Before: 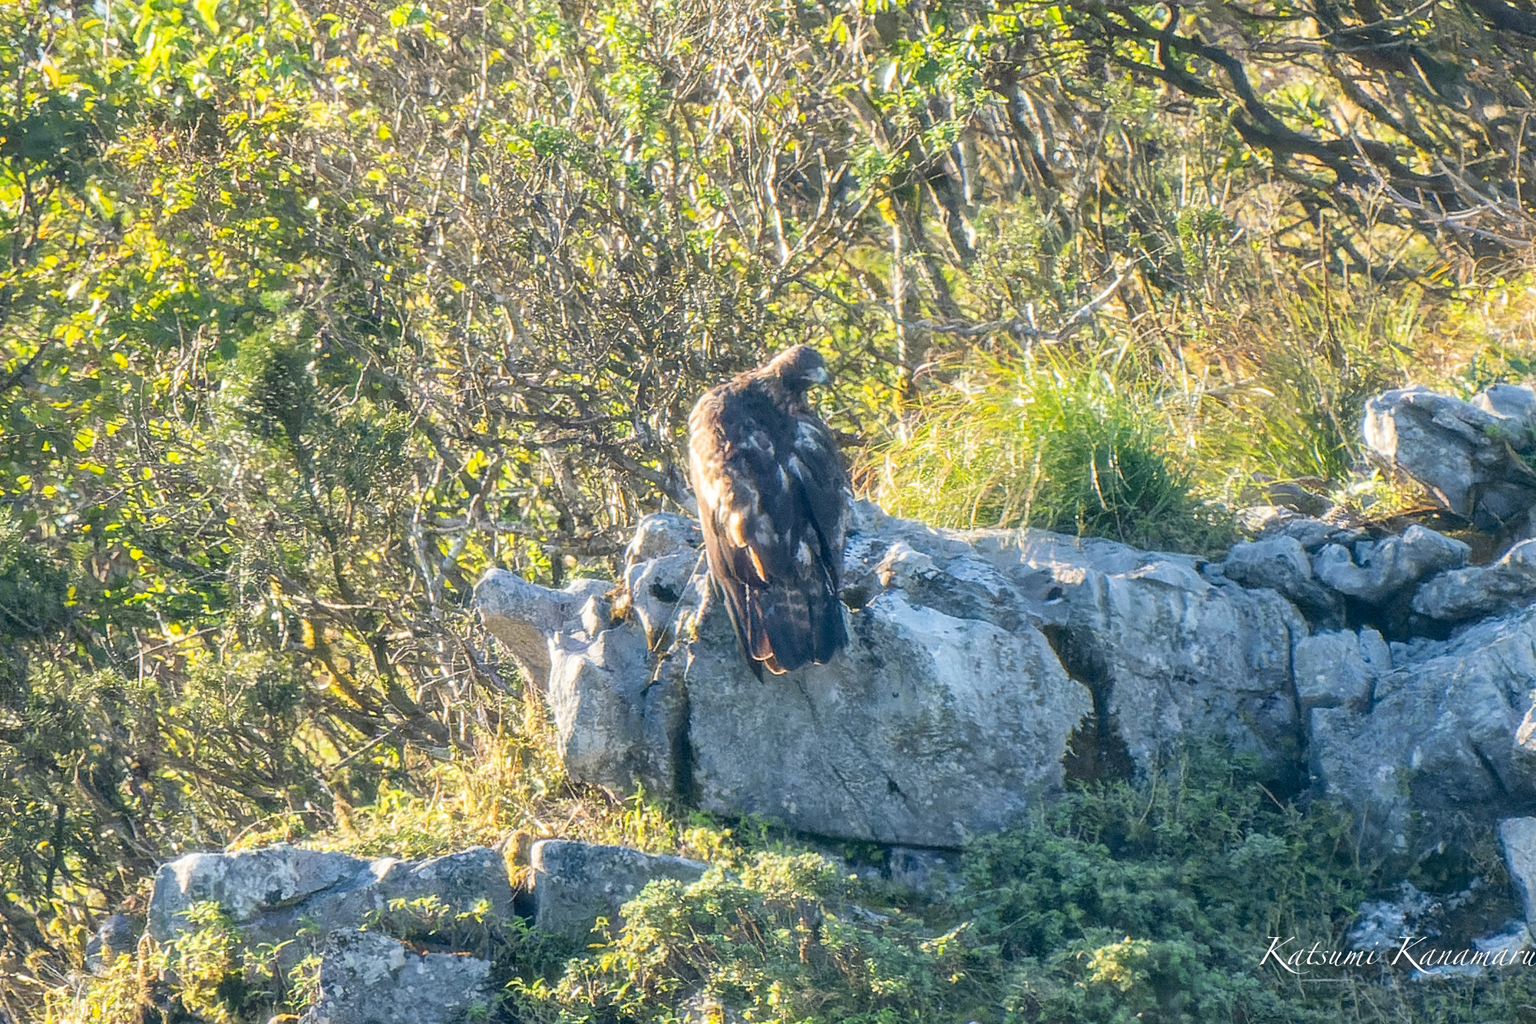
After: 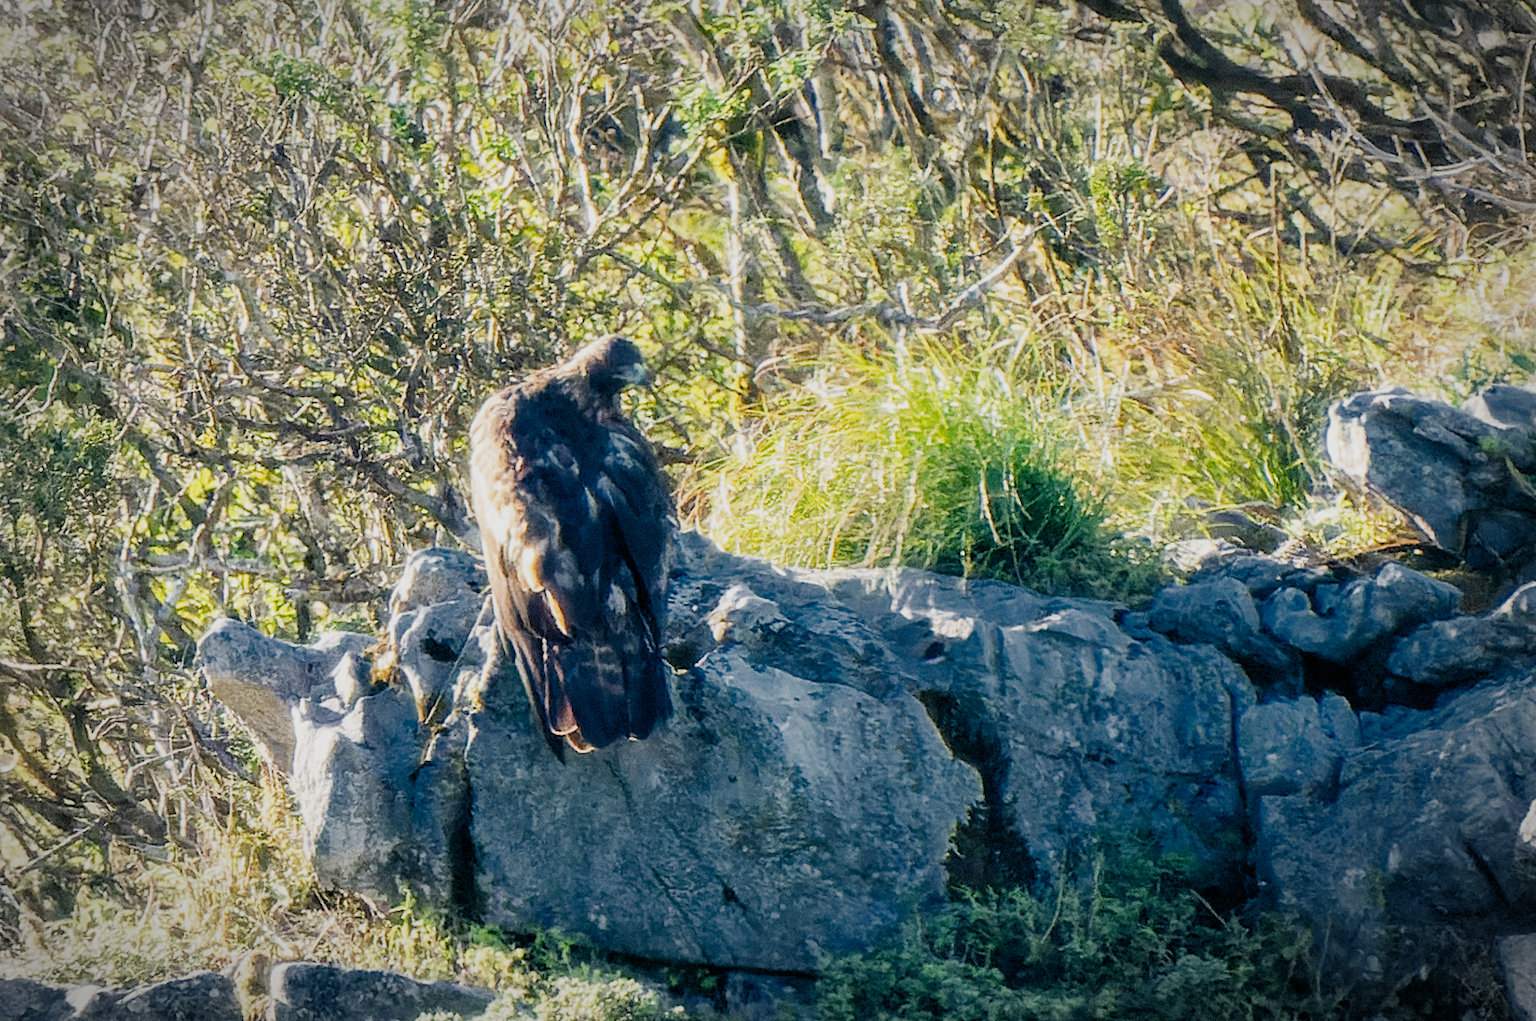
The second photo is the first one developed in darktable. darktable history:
crop and rotate: left 20.707%, top 7.906%, right 0.416%, bottom 13.39%
vignetting: automatic ratio true
filmic rgb: black relative exposure -5.04 EV, white relative exposure 3.96 EV, hardness 2.88, contrast 1.296, add noise in highlights 0, preserve chrominance no, color science v3 (2019), use custom middle-gray values true, contrast in highlights soft
color zones: curves: ch0 [(0, 0.497) (0.143, 0.5) (0.286, 0.5) (0.429, 0.483) (0.571, 0.116) (0.714, -0.006) (0.857, 0.28) (1, 0.497)]
